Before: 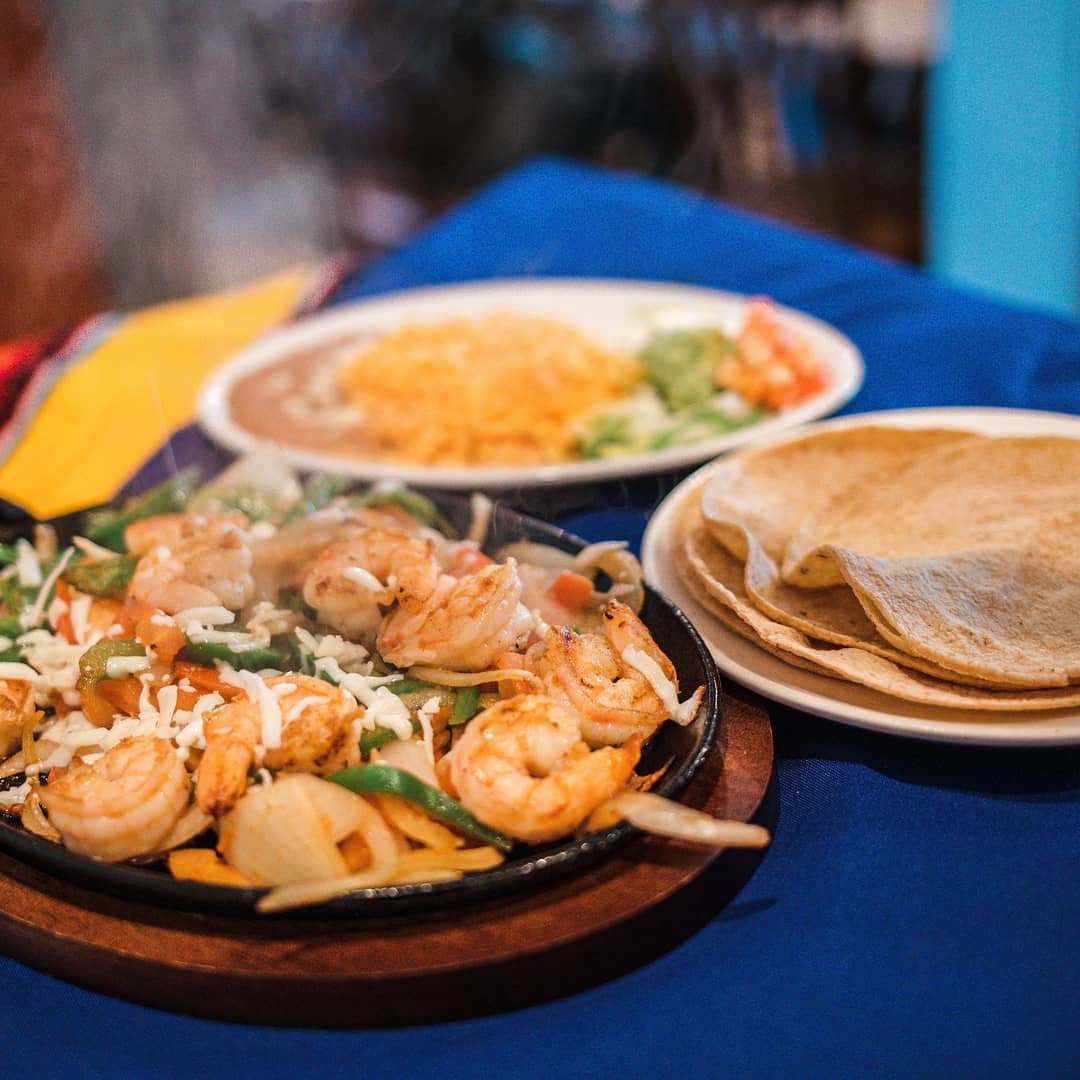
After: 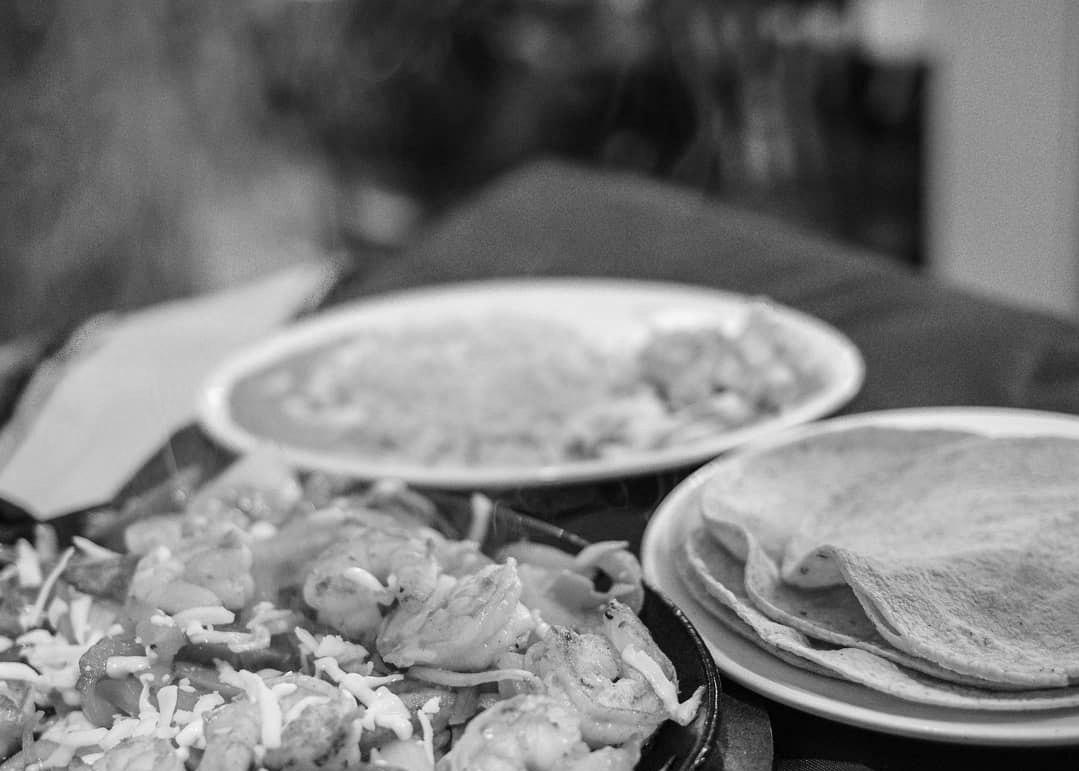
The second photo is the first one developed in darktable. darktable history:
monochrome: on, module defaults
crop: bottom 28.576%
